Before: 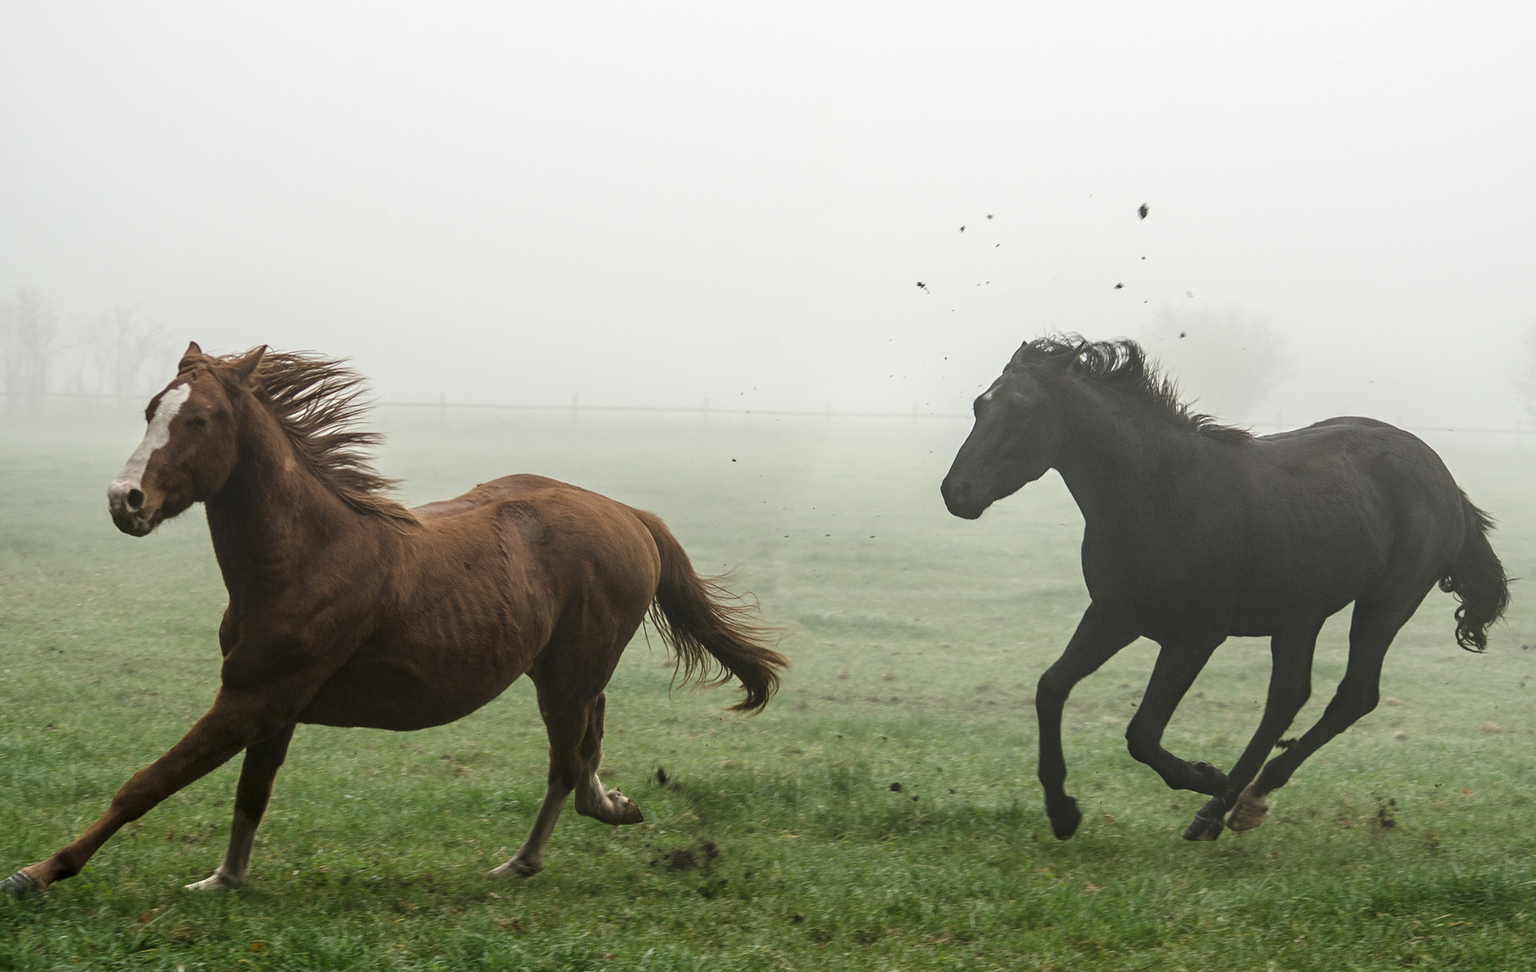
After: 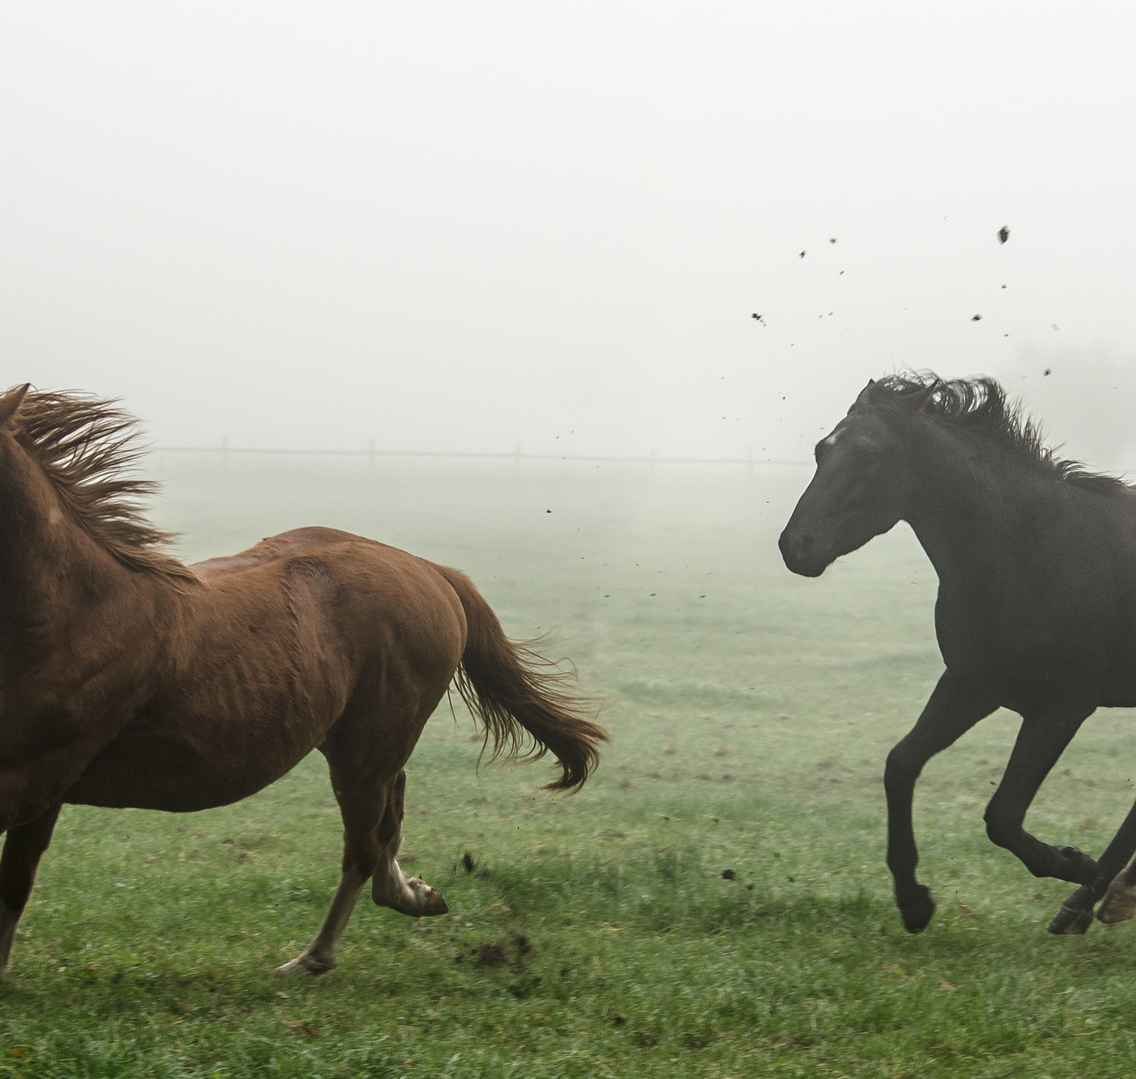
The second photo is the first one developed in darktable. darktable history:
crop and rotate: left 15.644%, right 17.757%
